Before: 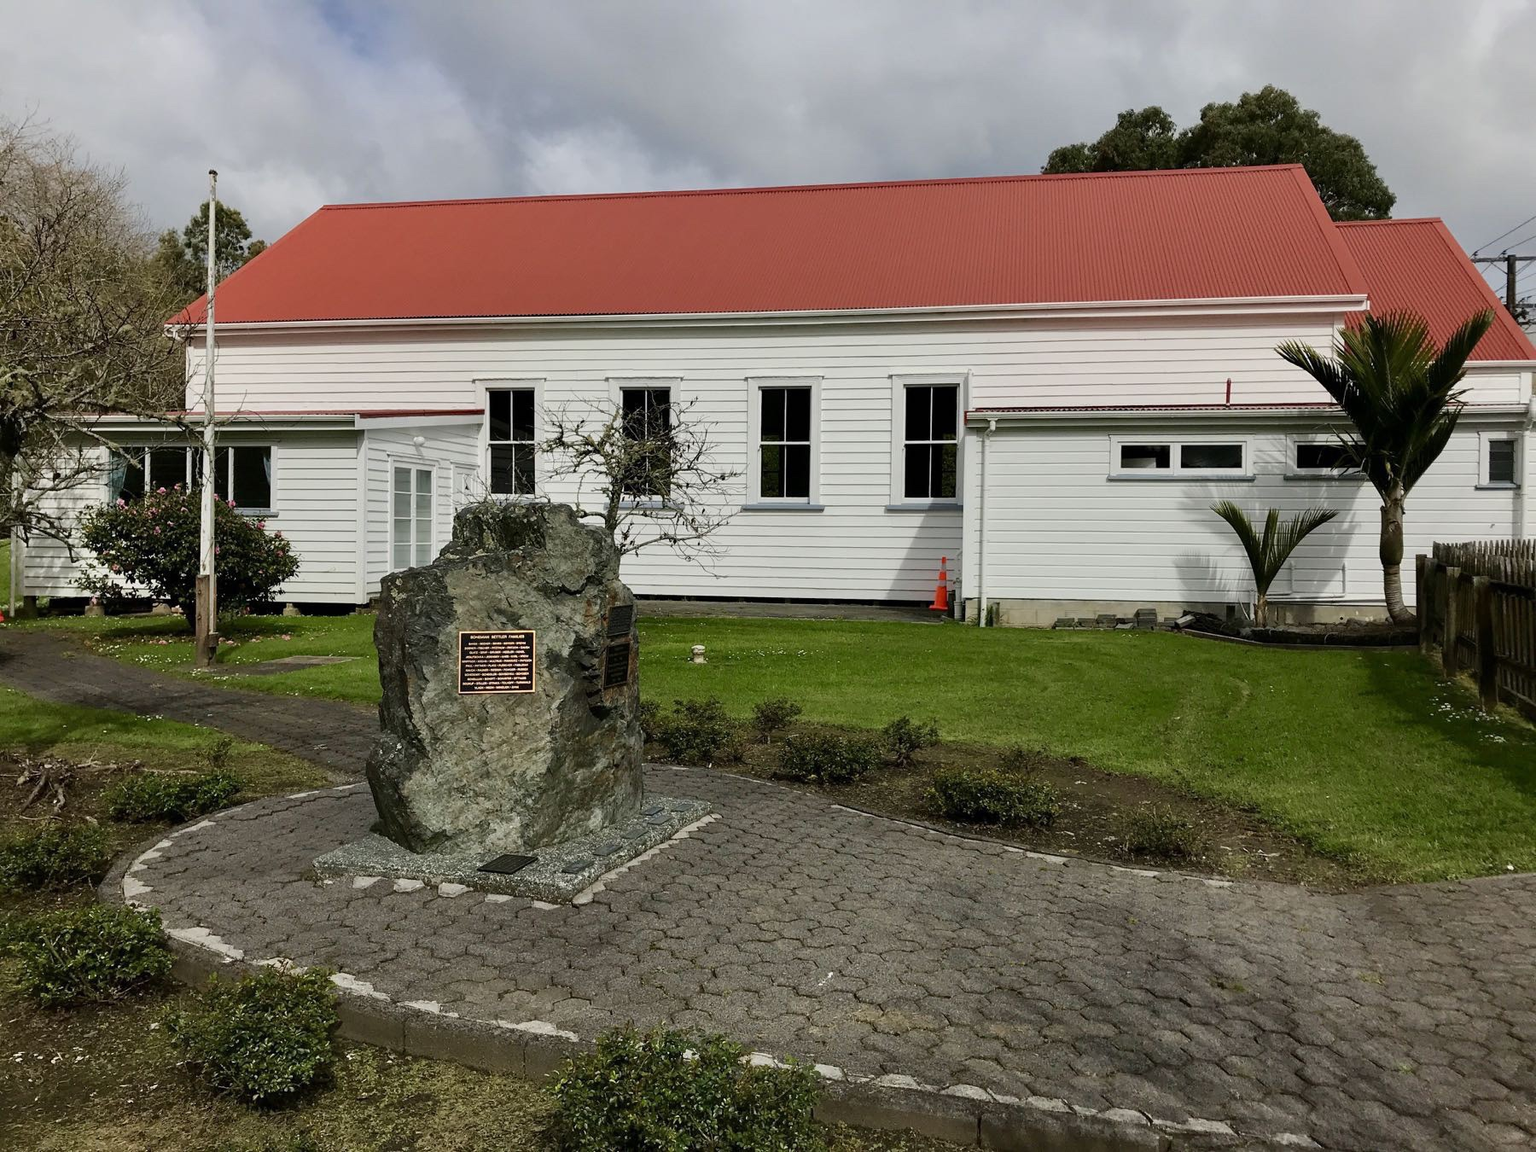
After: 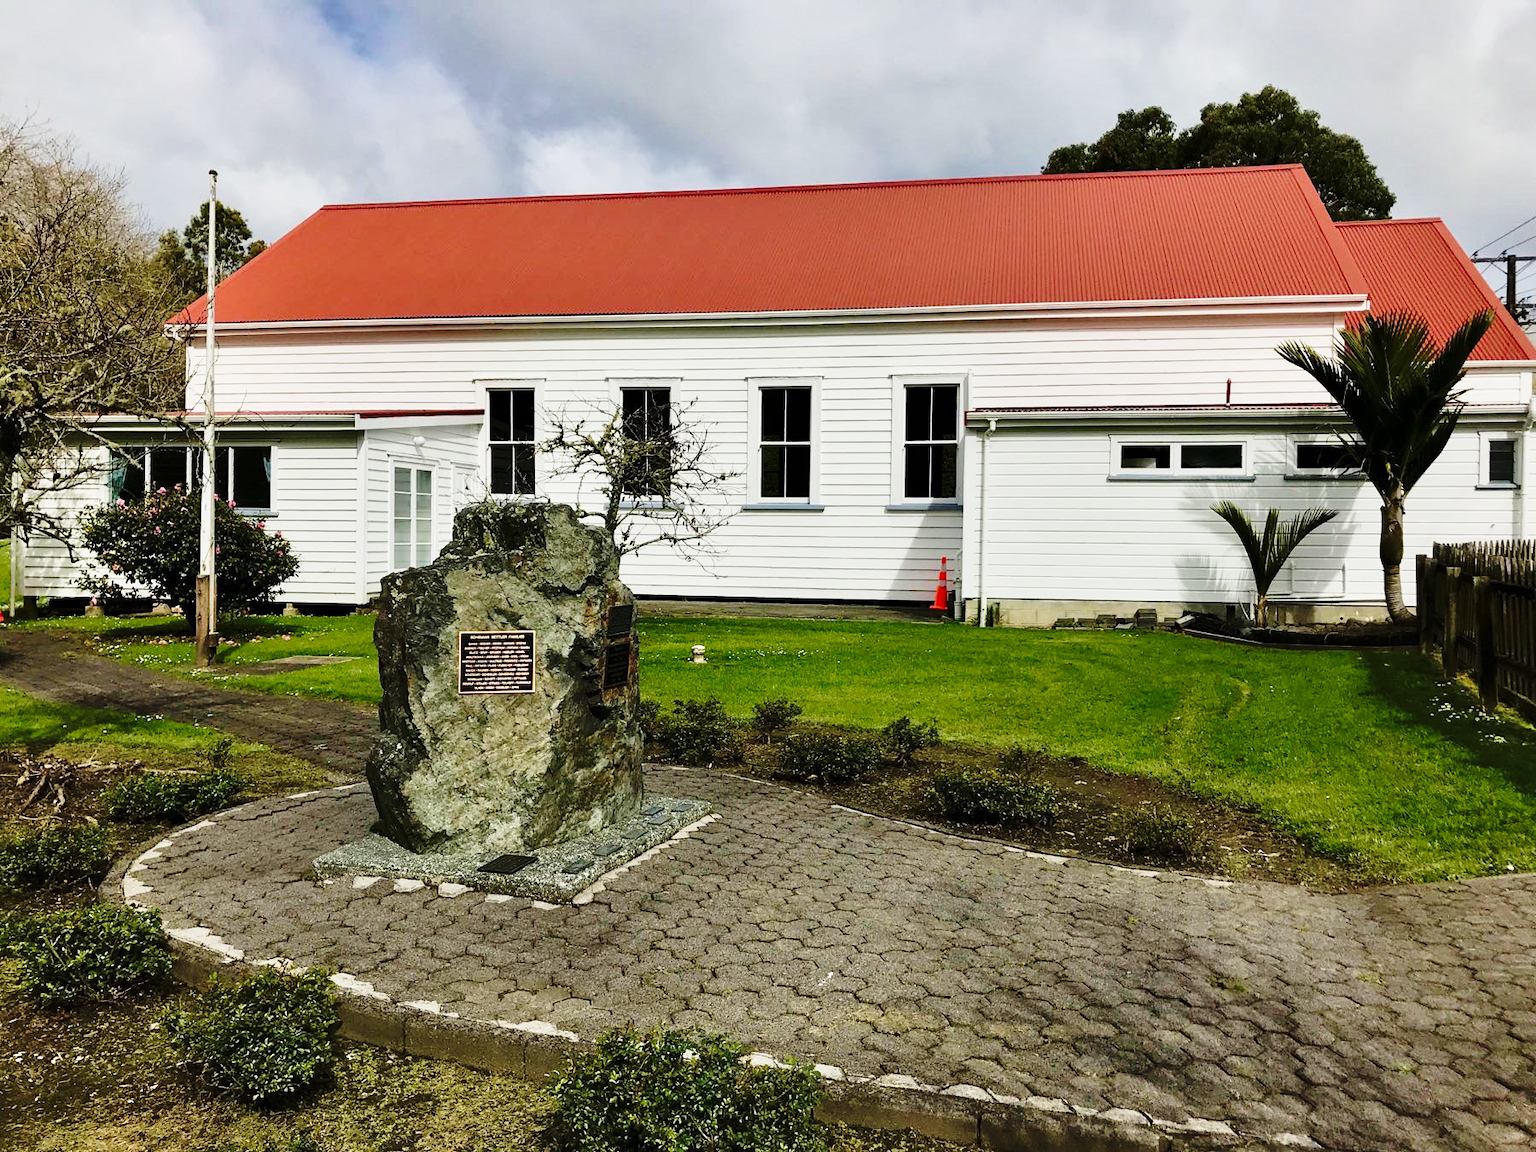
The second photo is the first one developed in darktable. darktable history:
shadows and highlights: low approximation 0.01, soften with gaussian
velvia: on, module defaults
base curve: curves: ch0 [(0, 0) (0.04, 0.03) (0.133, 0.232) (0.448, 0.748) (0.843, 0.968) (1, 1)], preserve colors none
